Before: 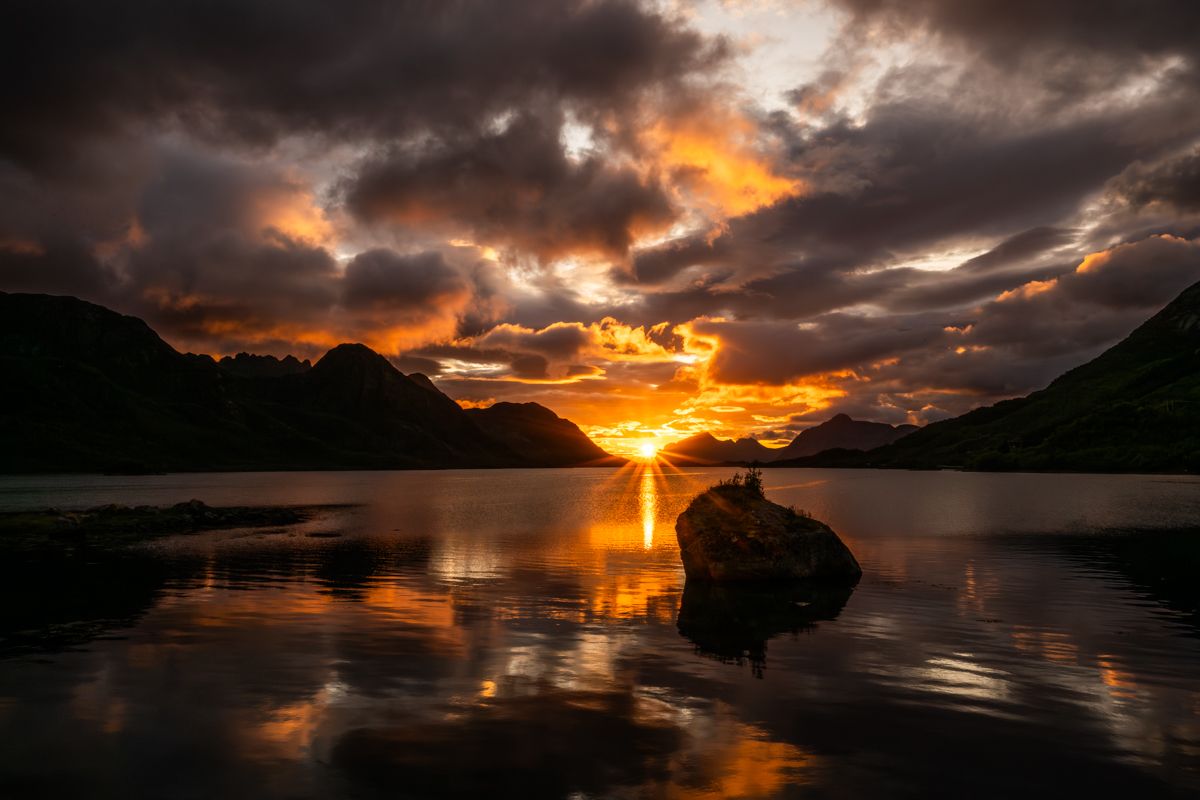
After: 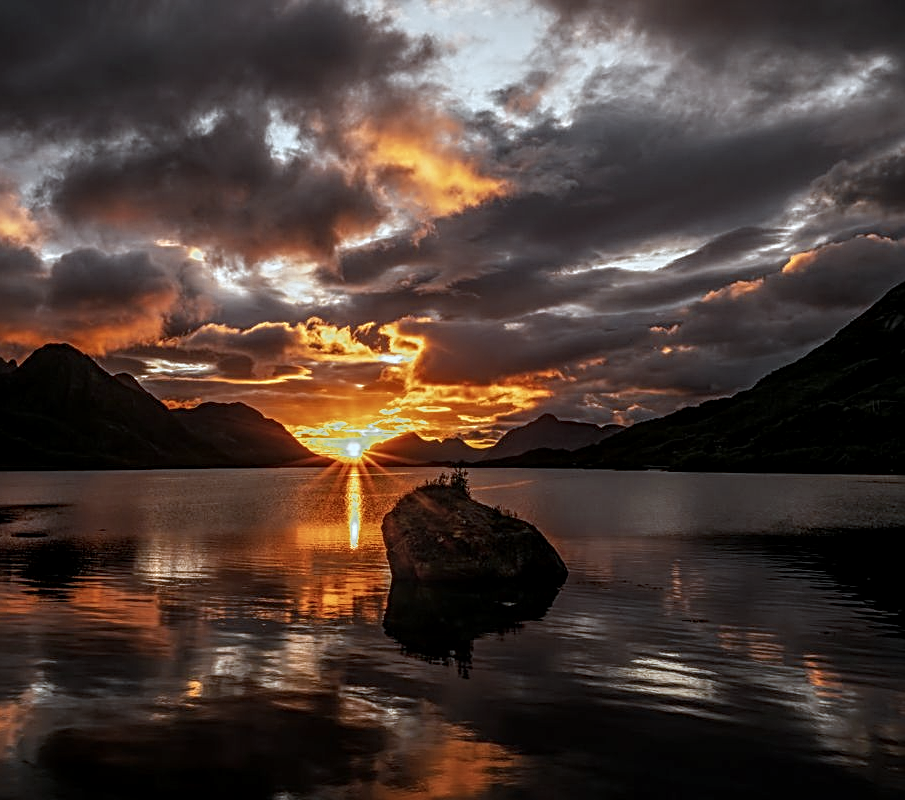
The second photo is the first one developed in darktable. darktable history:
local contrast: highlights 6%, shadows 4%, detail 133%
sharpen: radius 2.698, amount 0.673
color zones: curves: ch0 [(0.035, 0.242) (0.25, 0.5) (0.384, 0.214) (0.488, 0.255) (0.75, 0.5)]; ch1 [(0.063, 0.379) (0.25, 0.5) (0.354, 0.201) (0.489, 0.085) (0.729, 0.271)]; ch2 [(0.25, 0.5) (0.38, 0.517) (0.442, 0.51) (0.735, 0.456)]
crop and rotate: left 24.526%
color correction: highlights a* -9.87, highlights b* -21.74
